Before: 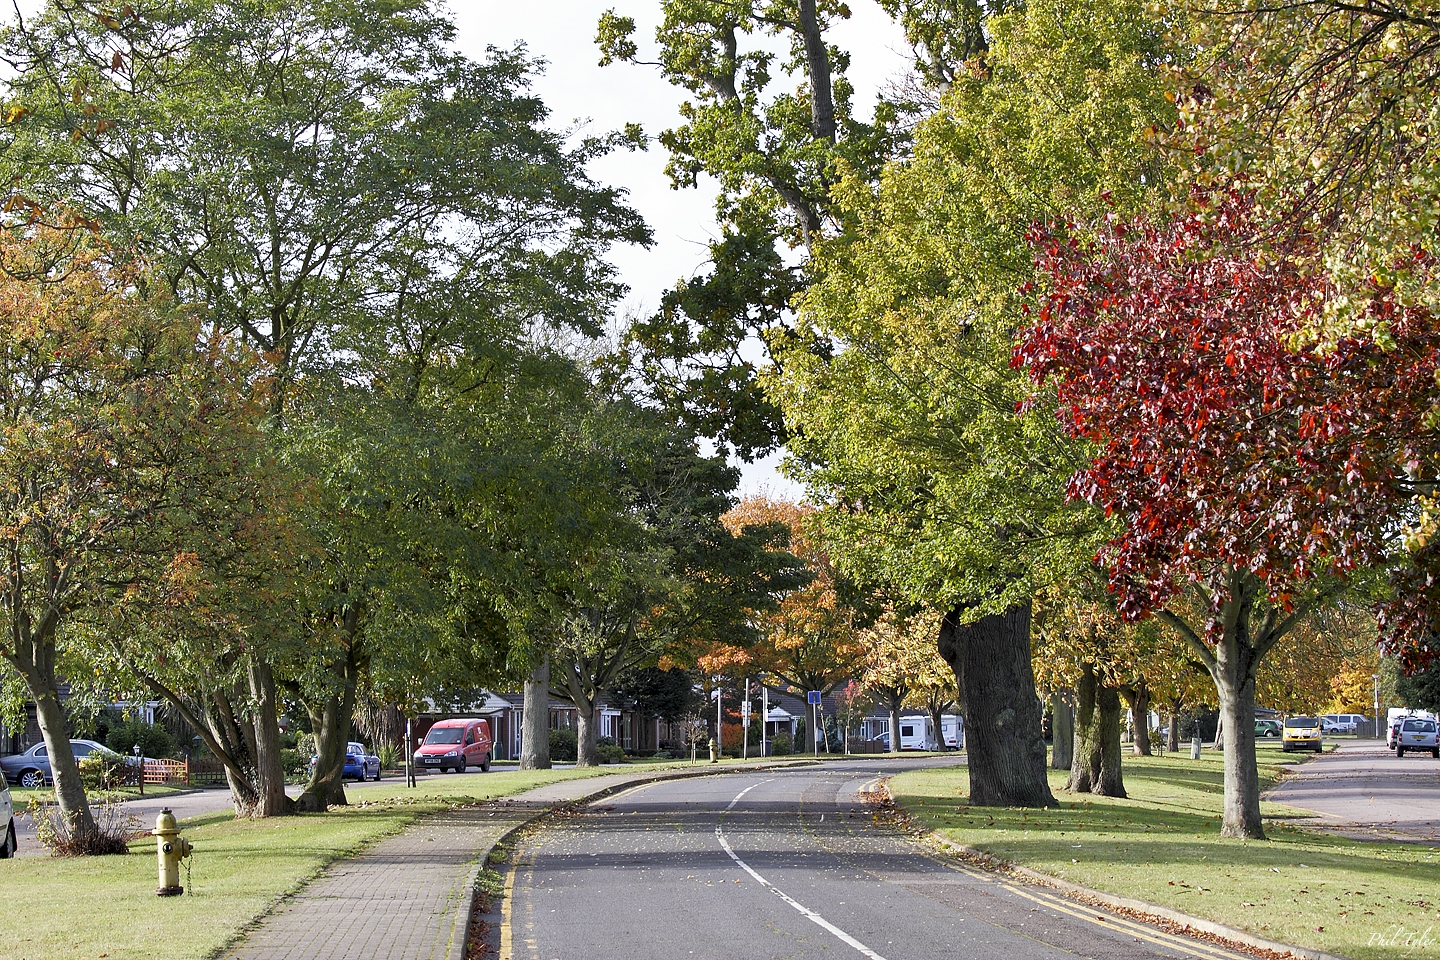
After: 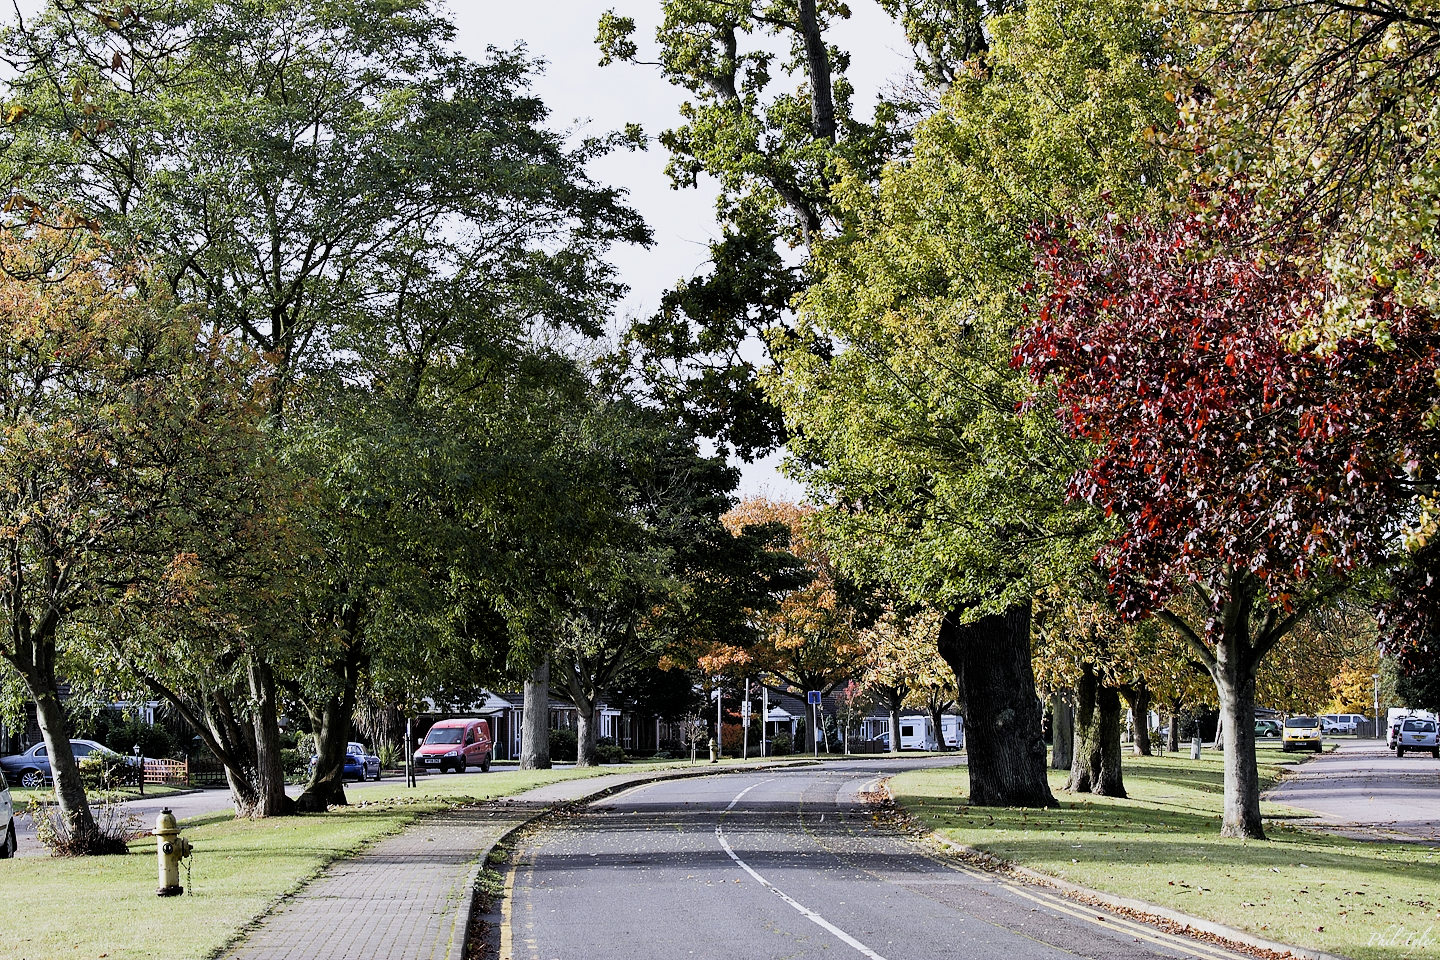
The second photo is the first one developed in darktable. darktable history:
filmic rgb: black relative exposure -5 EV, white relative exposure 3.5 EV, hardness 3.19, contrast 1.4, highlights saturation mix -50%
white balance: red 0.984, blue 1.059
tone equalizer: on, module defaults
